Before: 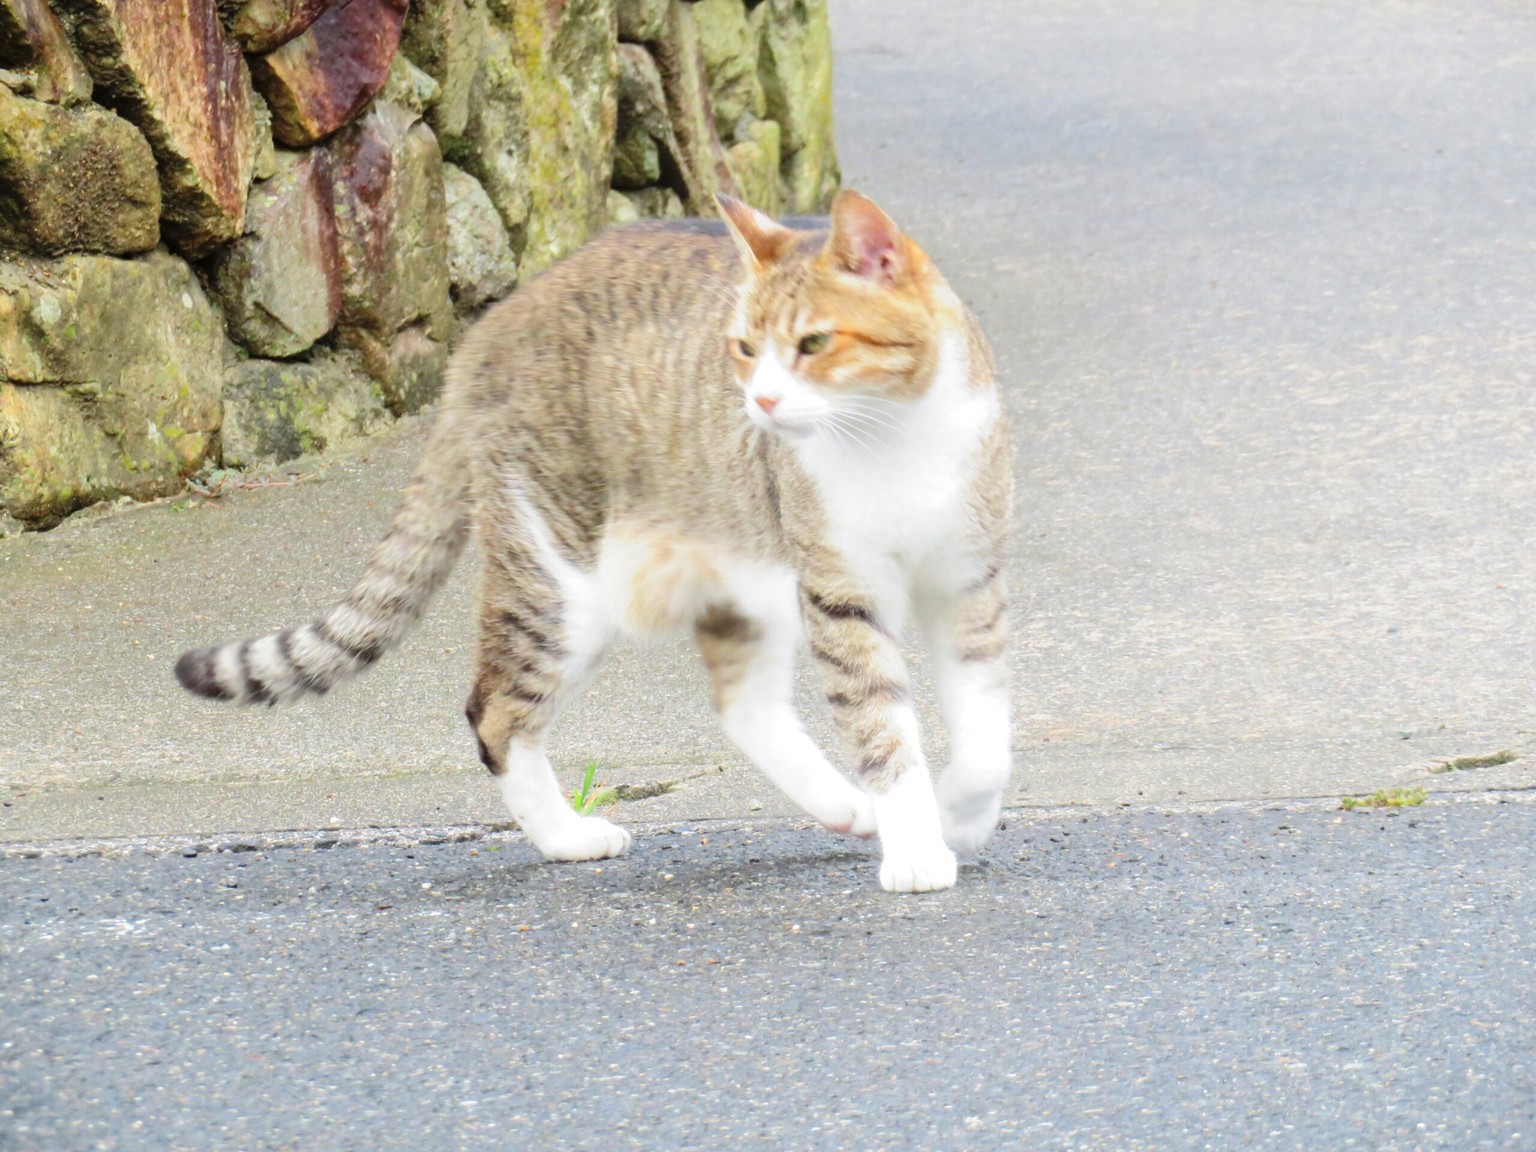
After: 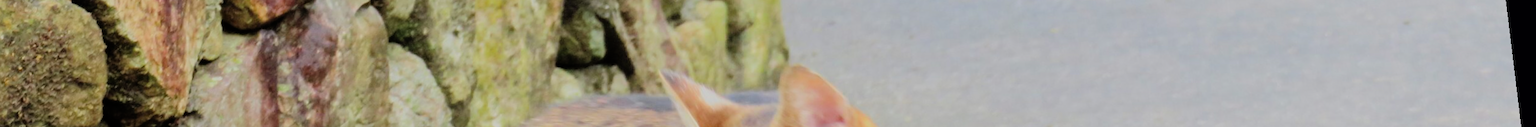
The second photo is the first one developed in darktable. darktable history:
crop and rotate: left 9.644%, top 9.491%, right 6.021%, bottom 80.509%
exposure: compensate exposure bias true, compensate highlight preservation false
rotate and perspective: rotation 0.128°, lens shift (vertical) -0.181, lens shift (horizontal) -0.044, shear 0.001, automatic cropping off
filmic rgb: black relative exposure -7.15 EV, white relative exposure 5.36 EV, hardness 3.02, color science v6 (2022)
